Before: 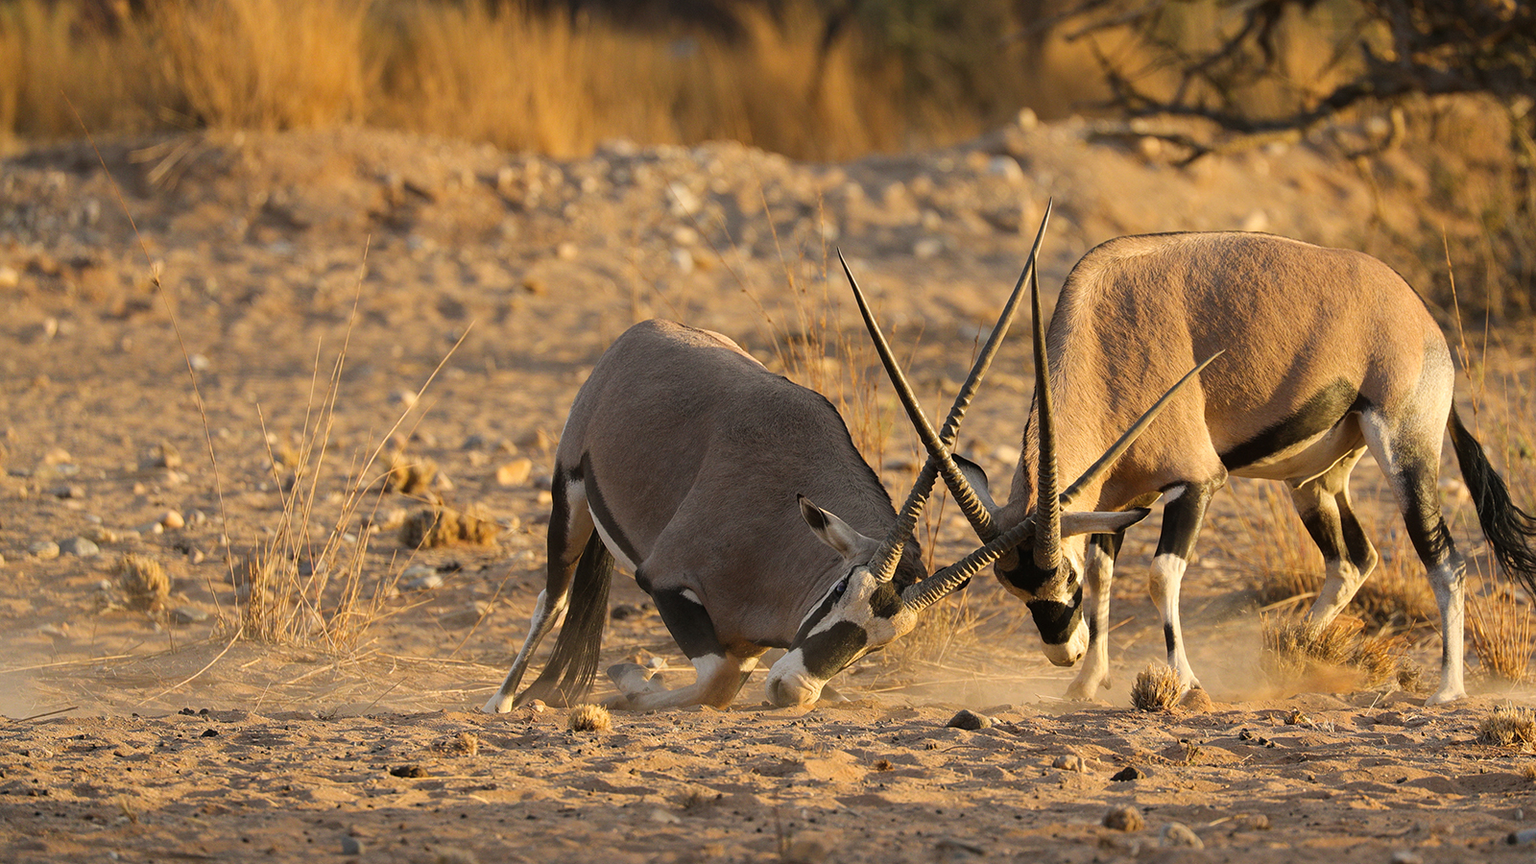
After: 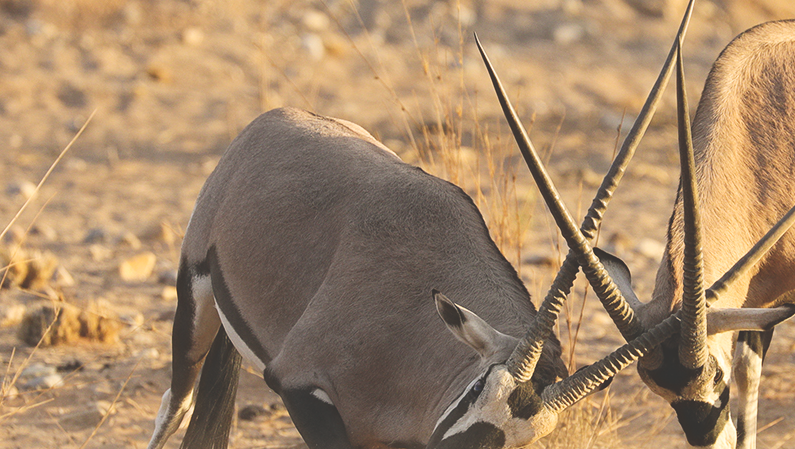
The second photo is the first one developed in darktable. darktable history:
tone curve: curves: ch0 [(0, 0) (0.004, 0.001) (0.133, 0.112) (0.325, 0.362) (0.832, 0.893) (1, 1)], preserve colors none
contrast equalizer: octaves 7, y [[0.5 ×6], [0.5 ×6], [0.5 ×6], [0 ×6], [0, 0, 0, 0.581, 0.011, 0]]
crop: left 24.935%, top 25.074%, right 25.363%, bottom 25.005%
exposure: black level correction -0.031, compensate highlight preservation false
